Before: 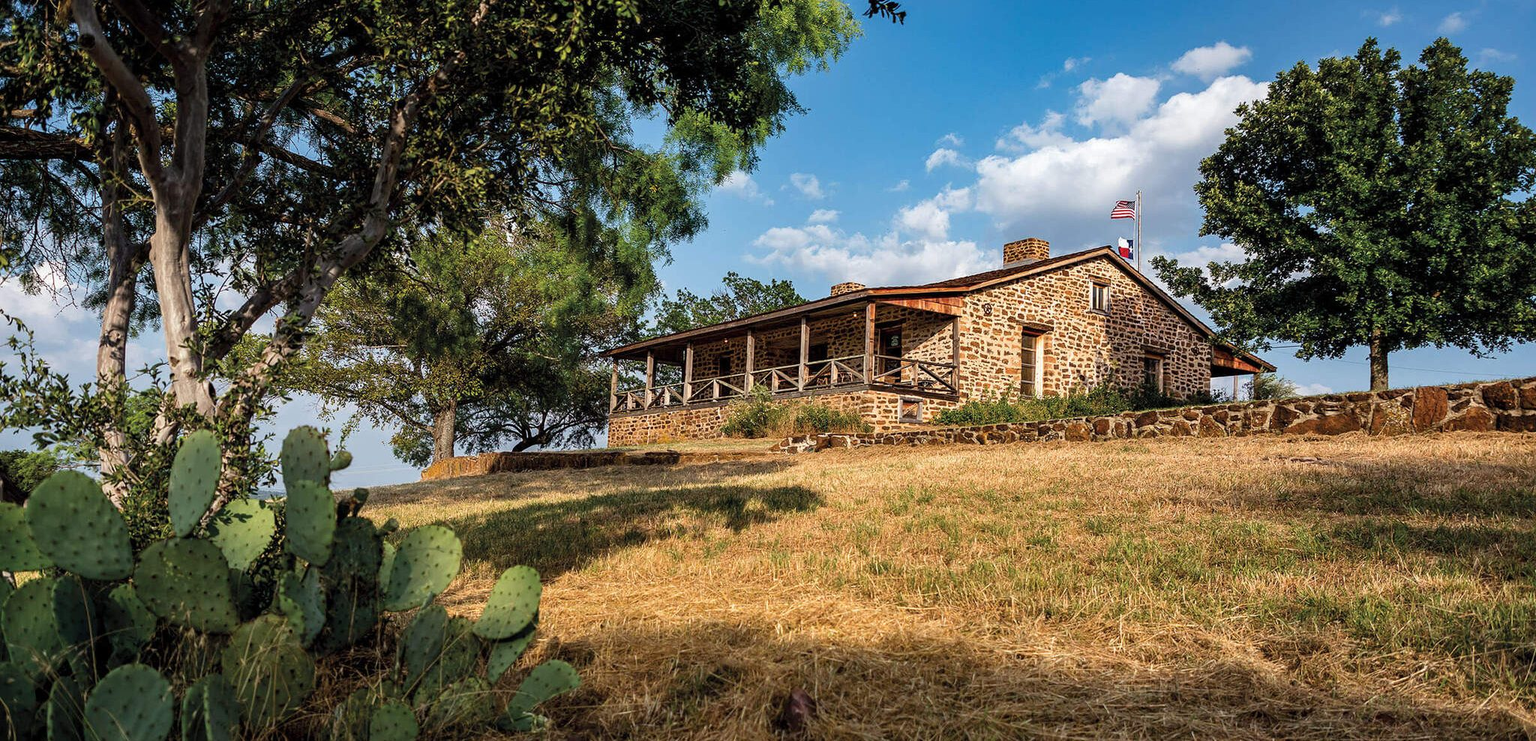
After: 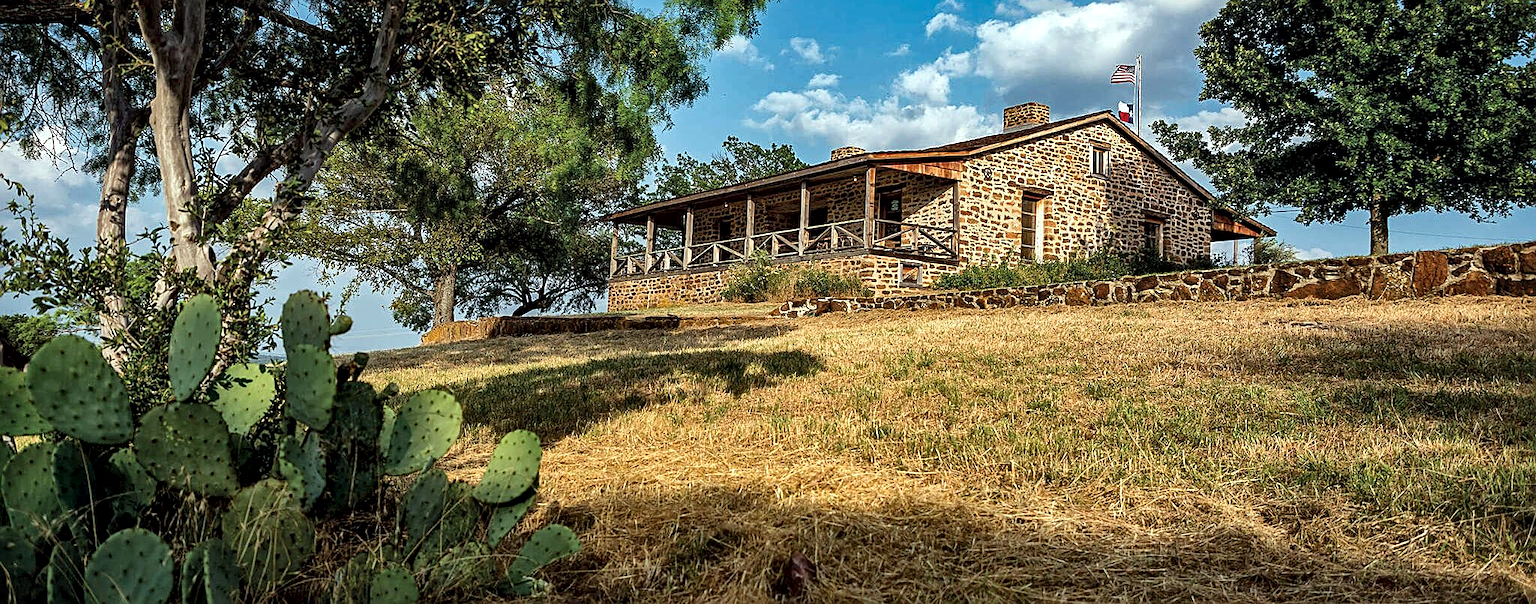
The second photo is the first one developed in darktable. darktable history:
haze removal: adaptive false
local contrast: mode bilateral grid, contrast 20, coarseness 49, detail 172%, midtone range 0.2
sharpen: on, module defaults
crop and rotate: top 18.408%
color correction: highlights a* -6.72, highlights b* 0.61
